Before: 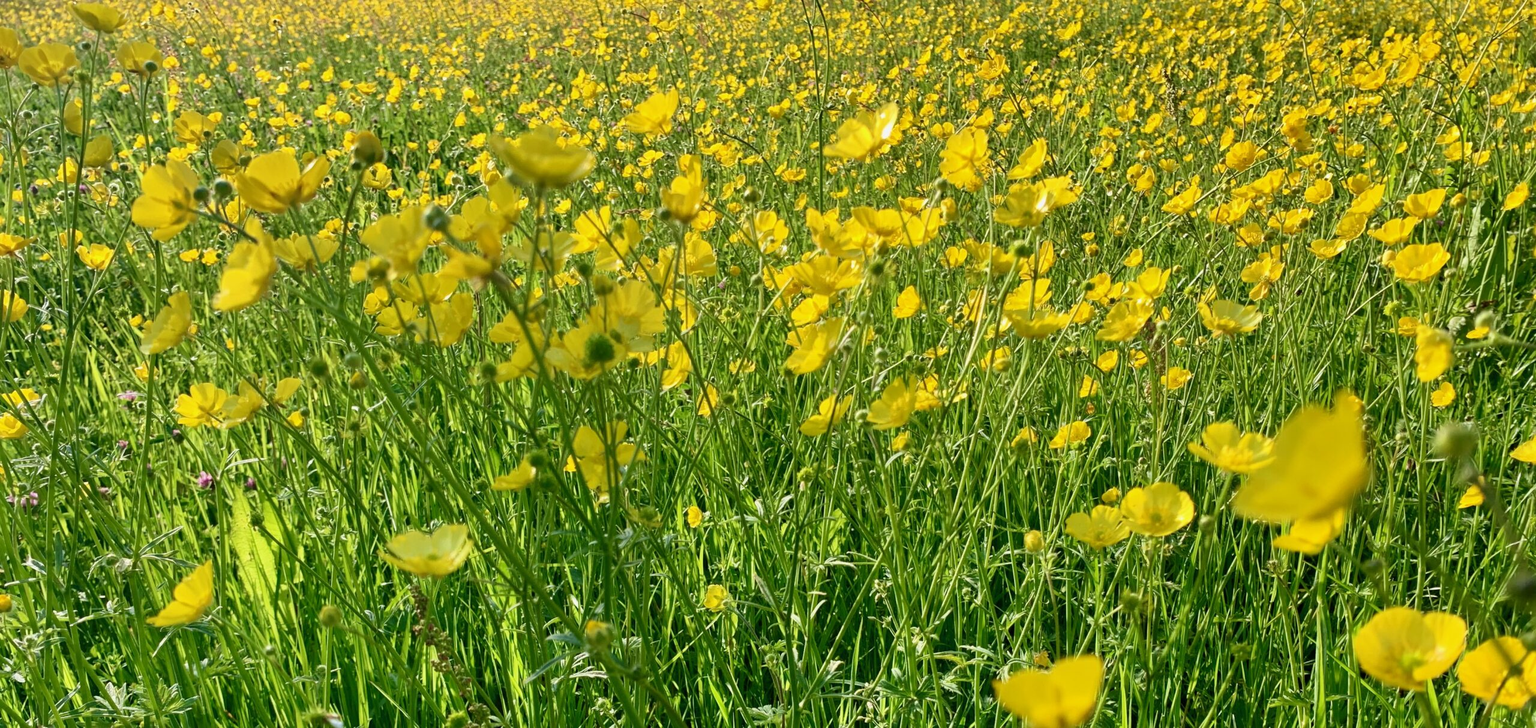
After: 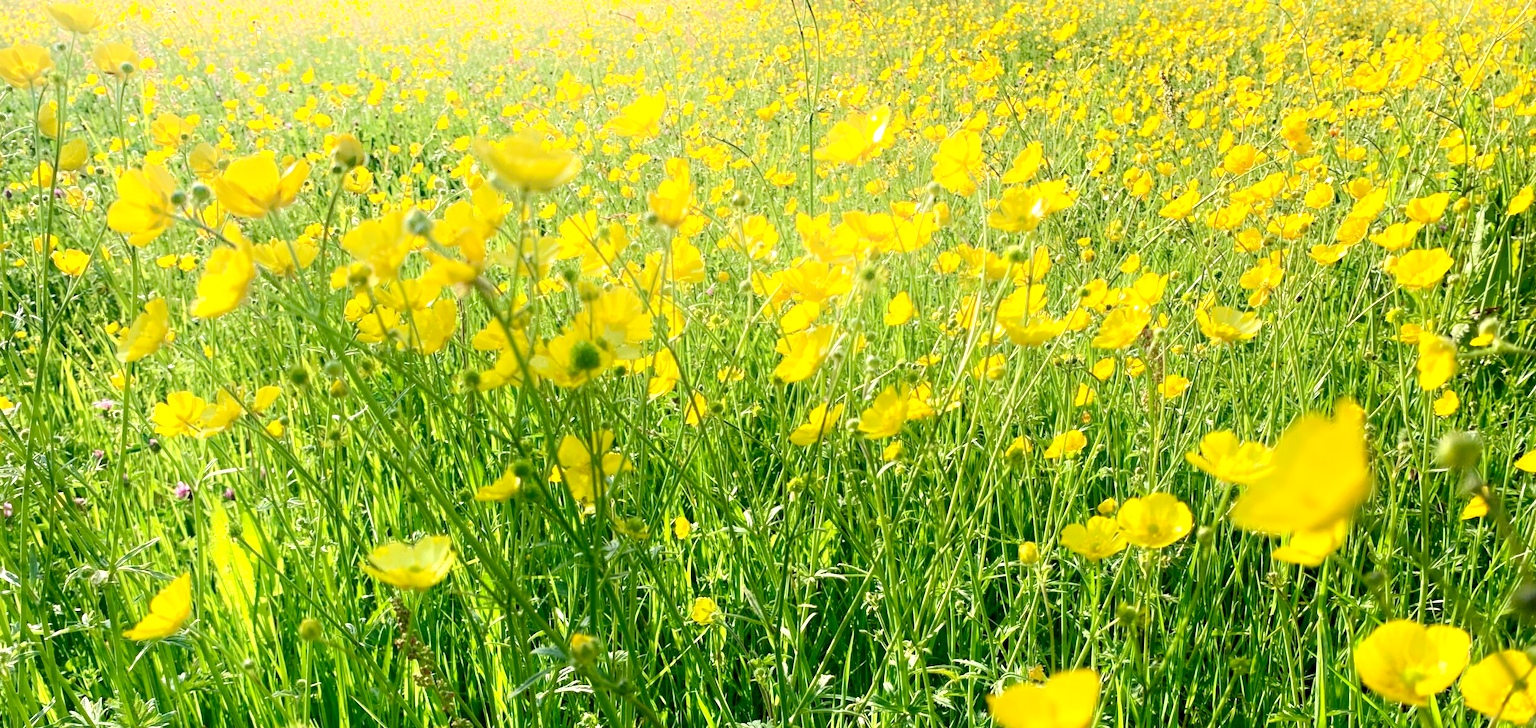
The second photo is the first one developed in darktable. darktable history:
crop: left 1.743%, right 0.268%, bottom 2.011%
shadows and highlights: shadows -54.3, highlights 86.09, soften with gaussian
exposure: black level correction 0, exposure 0.6 EV, compensate highlight preservation false
